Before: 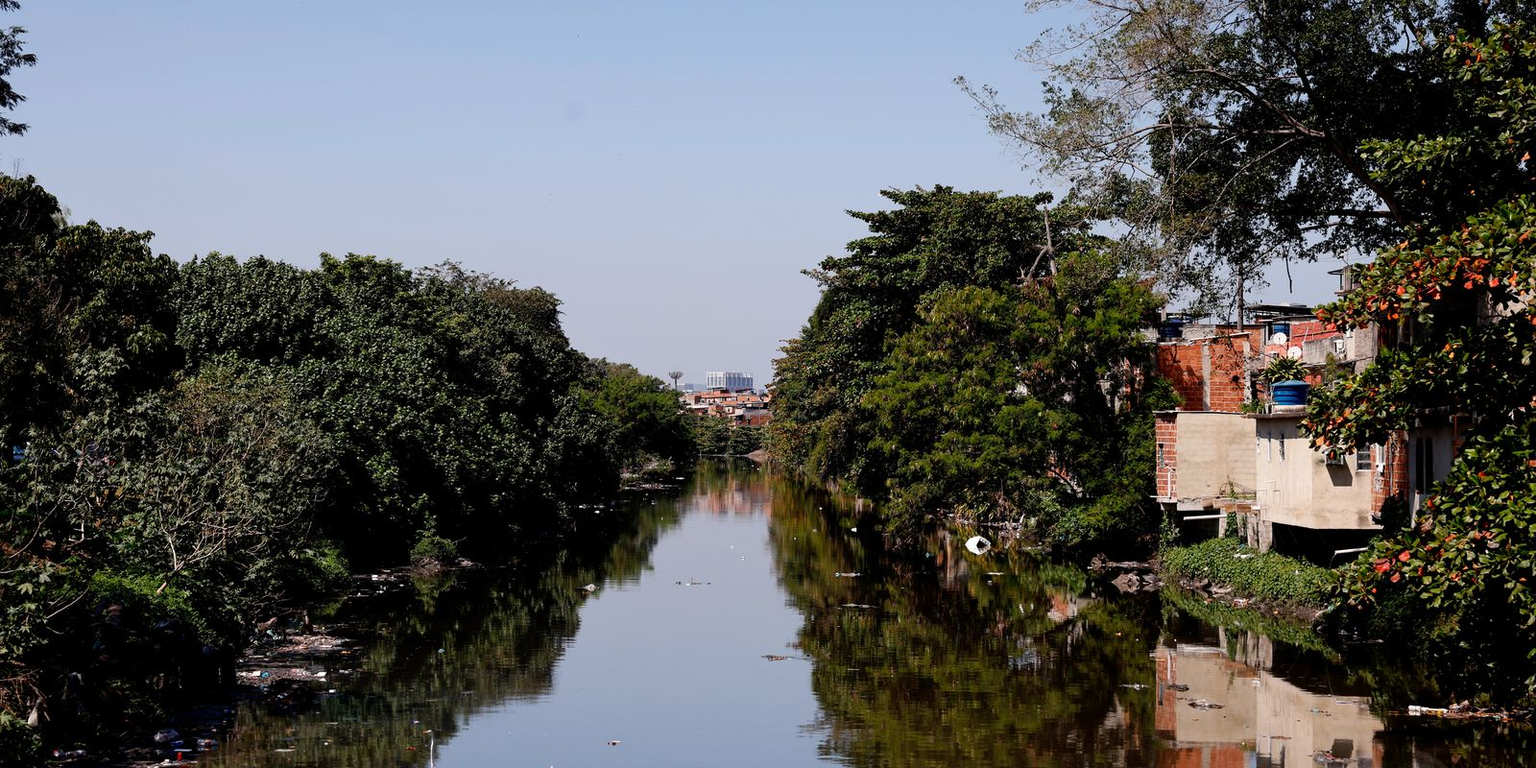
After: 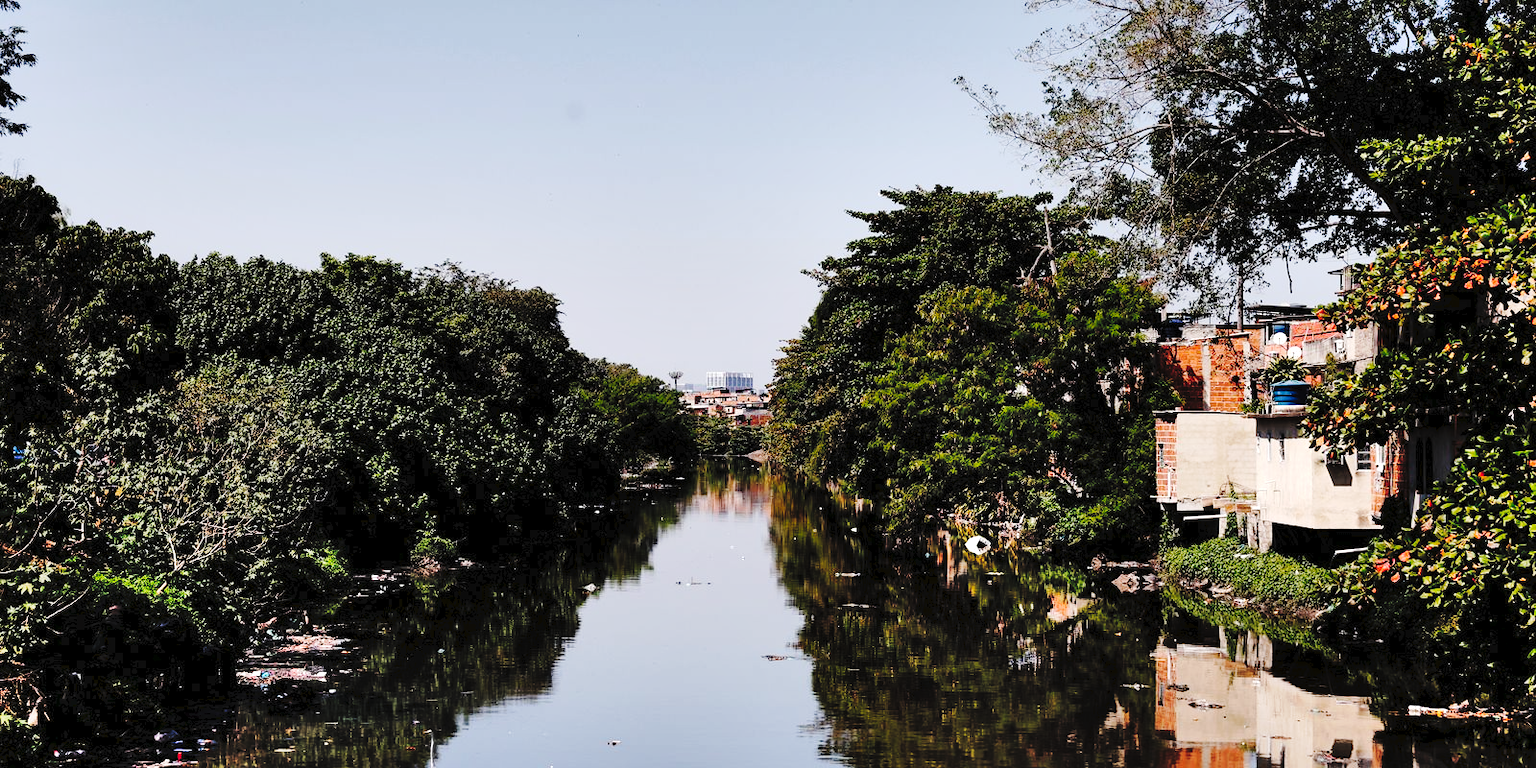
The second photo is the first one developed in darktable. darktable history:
shadows and highlights: shadows 52.42, soften with gaussian
tone curve: curves: ch0 [(0, 0) (0.003, 0.079) (0.011, 0.083) (0.025, 0.088) (0.044, 0.095) (0.069, 0.106) (0.1, 0.115) (0.136, 0.127) (0.177, 0.152) (0.224, 0.198) (0.277, 0.263) (0.335, 0.371) (0.399, 0.483) (0.468, 0.582) (0.543, 0.664) (0.623, 0.726) (0.709, 0.793) (0.801, 0.842) (0.898, 0.896) (1, 1)], preserve colors none
levels: levels [0.052, 0.496, 0.908]
